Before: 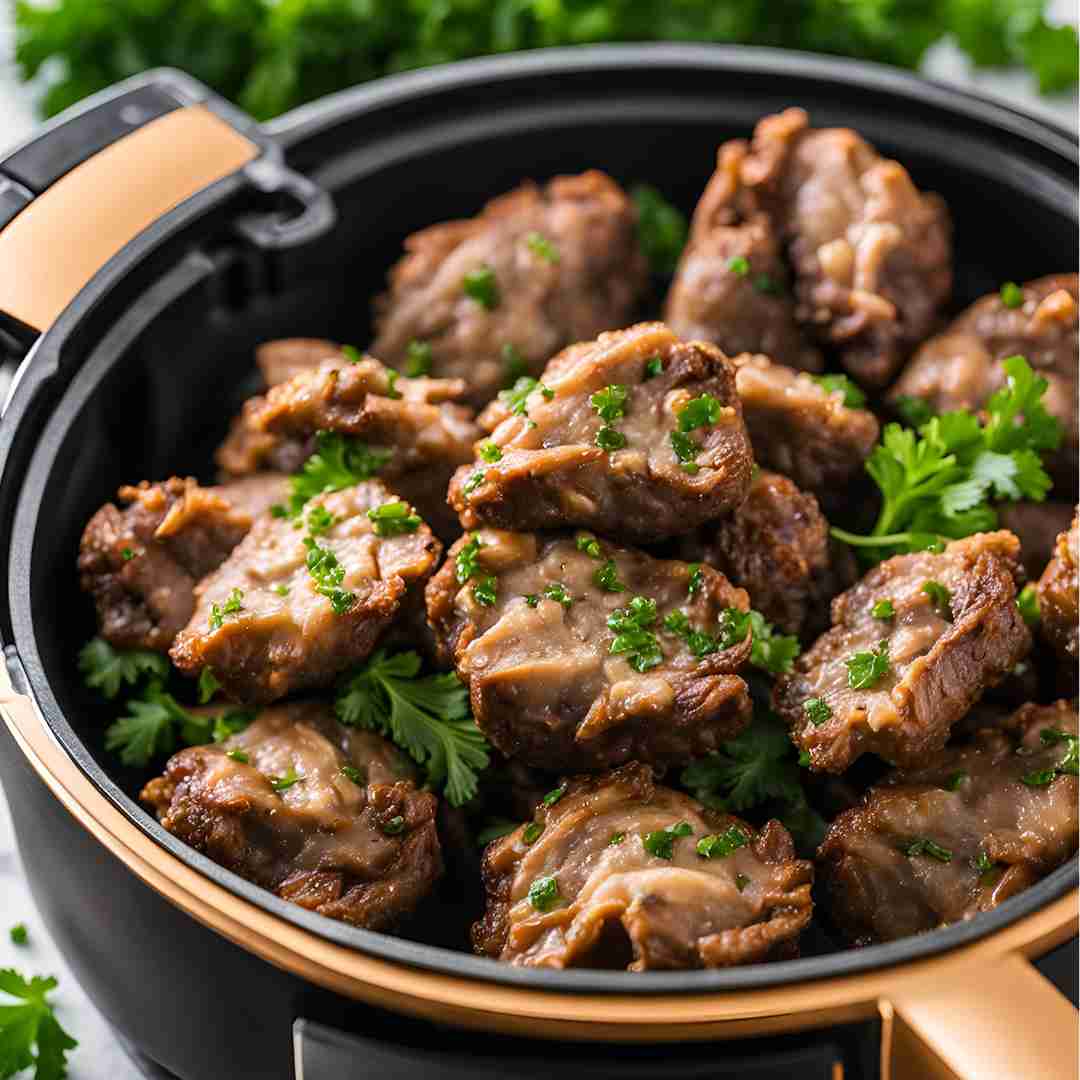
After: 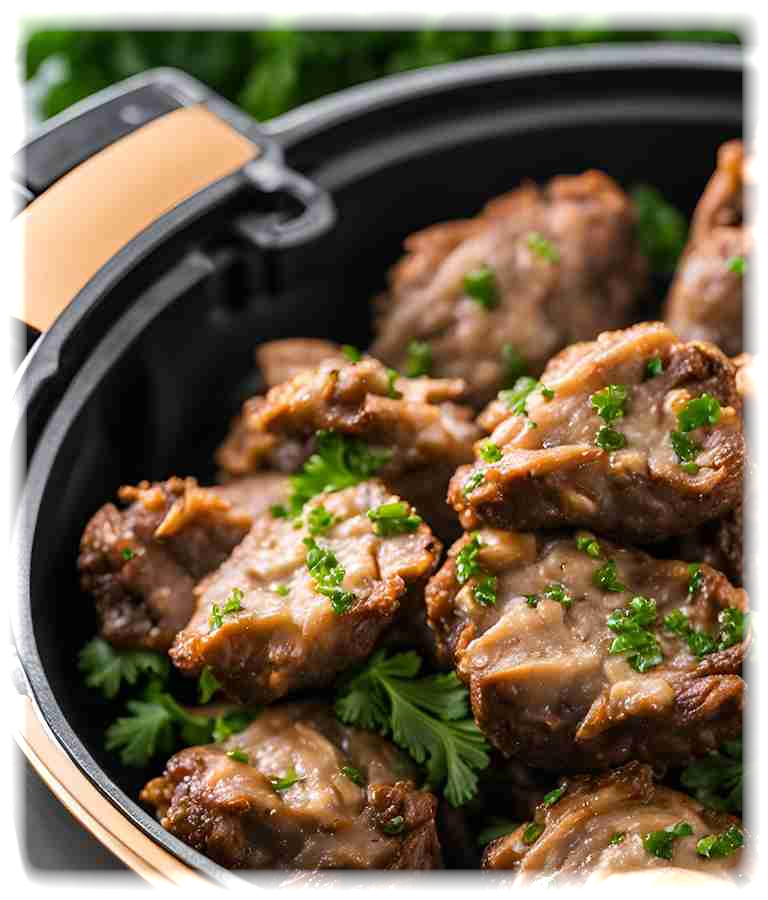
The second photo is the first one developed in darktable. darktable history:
crop: right 28.885%, bottom 16.626%
vignetting: fall-off start 93%, fall-off radius 5%, brightness 1, saturation -0.49, automatic ratio true, width/height ratio 1.332, shape 0.04, unbound false
